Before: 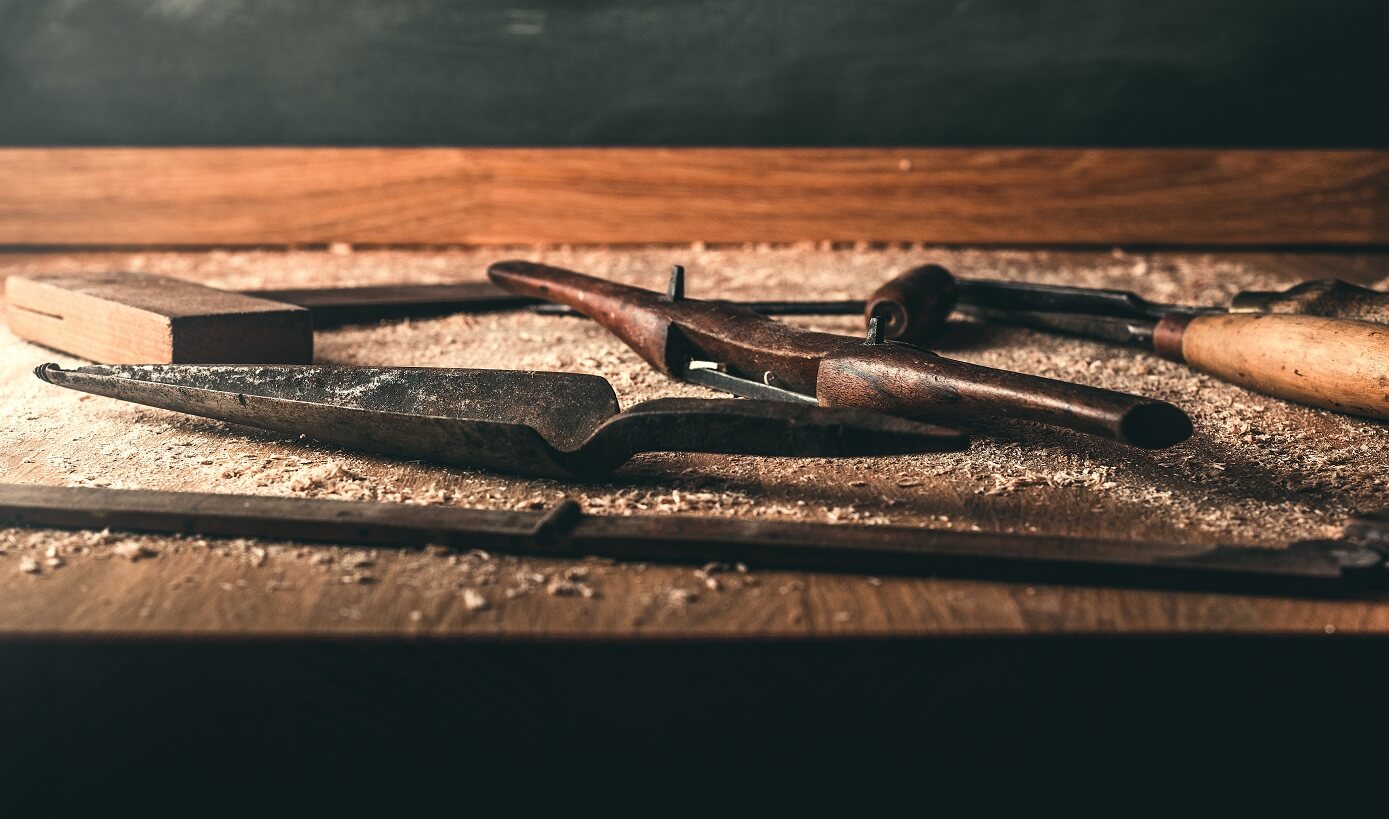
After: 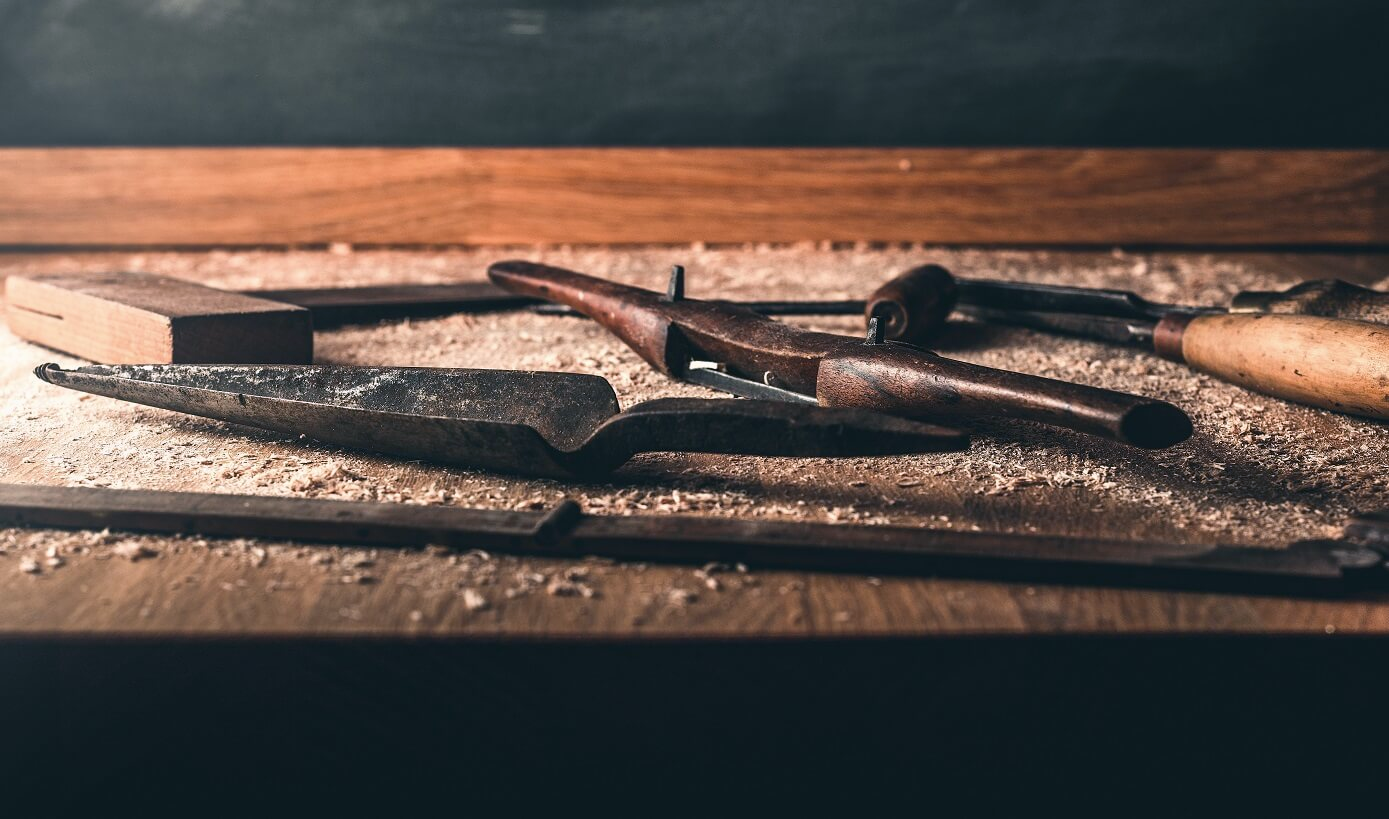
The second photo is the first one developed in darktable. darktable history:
white balance: red 0.967, blue 1.049
color balance rgb: shadows lift › chroma 1.41%, shadows lift › hue 260°, power › chroma 0.5%, power › hue 260°, highlights gain › chroma 1%, highlights gain › hue 27°, saturation formula JzAzBz (2021)
